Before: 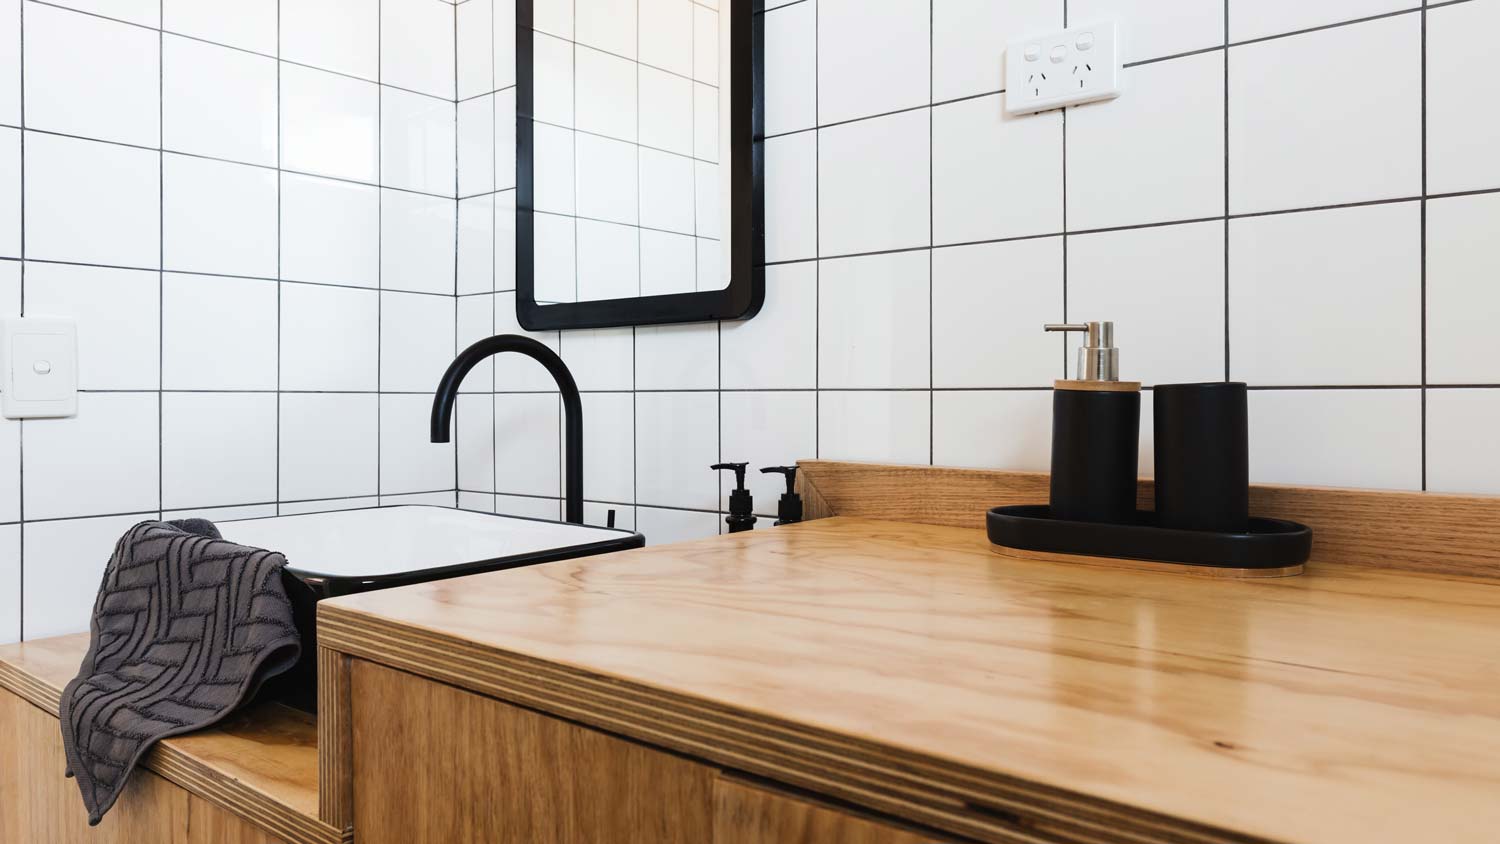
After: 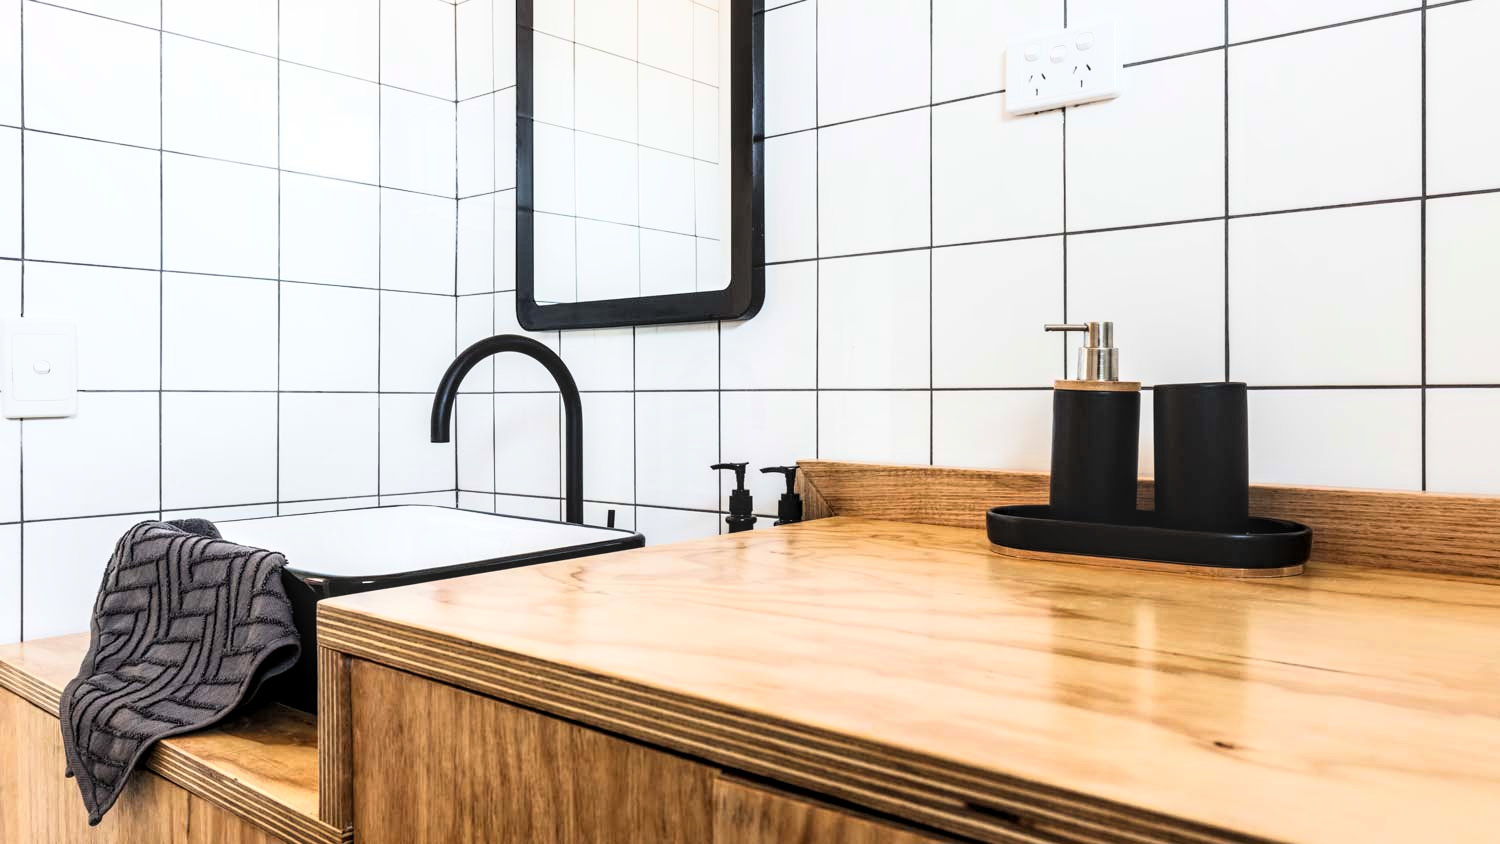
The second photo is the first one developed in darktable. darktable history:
base curve: curves: ch0 [(0, 0) (0.005, 0.002) (0.193, 0.295) (0.399, 0.664) (0.75, 0.928) (1, 1)]
local contrast: highlights 61%, detail 143%, midtone range 0.428
